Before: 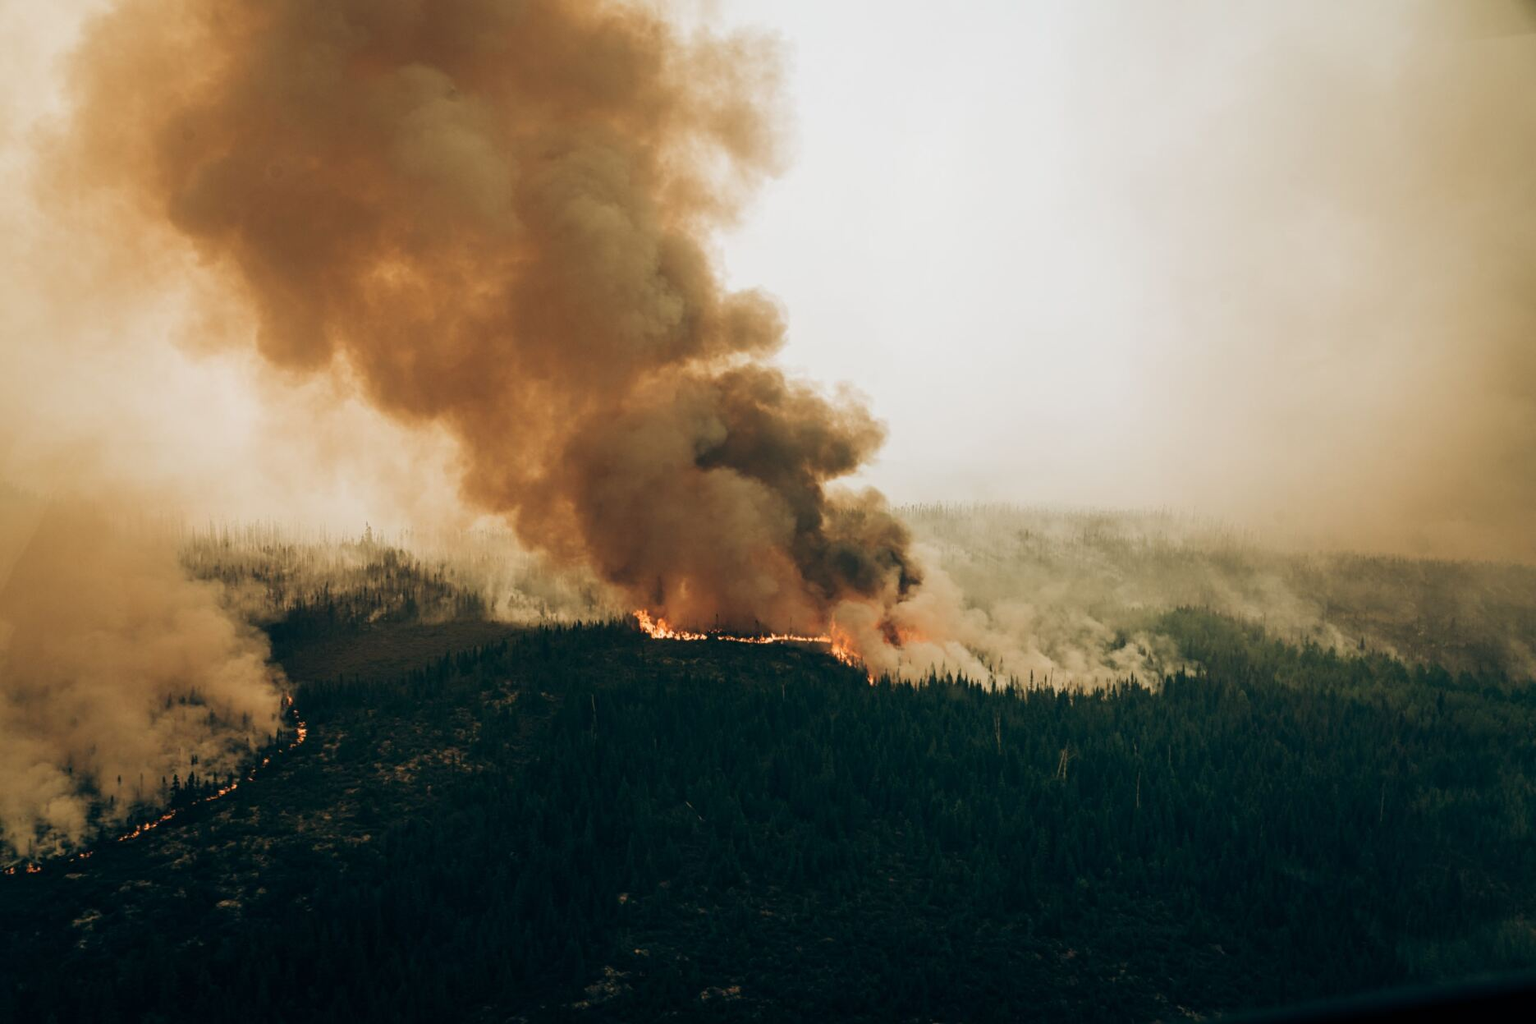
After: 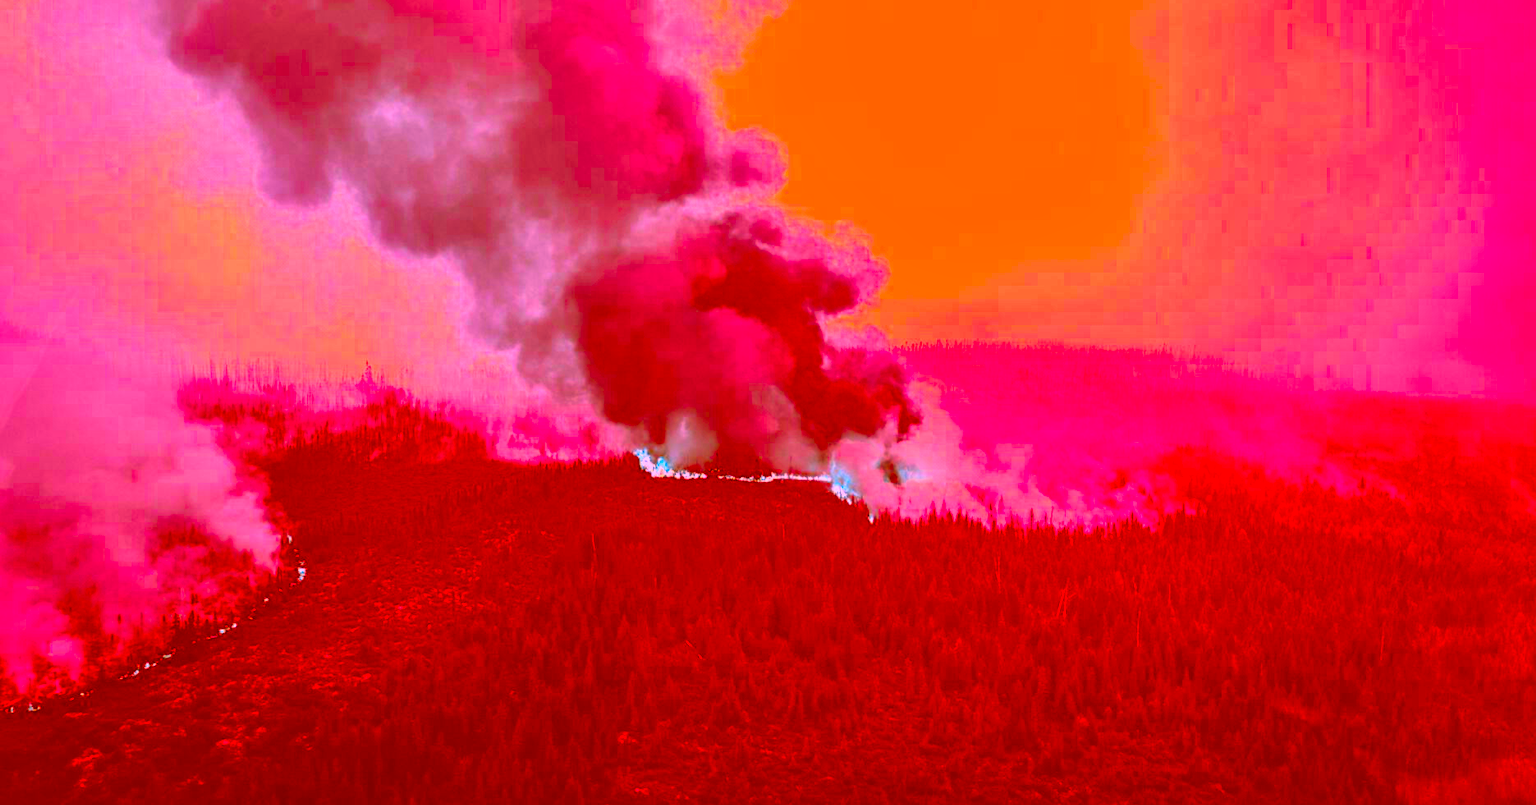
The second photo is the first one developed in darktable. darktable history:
exposure: black level correction 0, exposure 0.5 EV, compensate highlight preservation false
shadows and highlights: shadows 40, highlights -54, highlights color adjustment 46%, low approximation 0.01, soften with gaussian
color correction: highlights a* -39.68, highlights b* -40, shadows a* -40, shadows b* -40, saturation -3
crop and rotate: top 15.774%, bottom 5.506%
local contrast: mode bilateral grid, contrast 20, coarseness 50, detail 120%, midtone range 0.2
